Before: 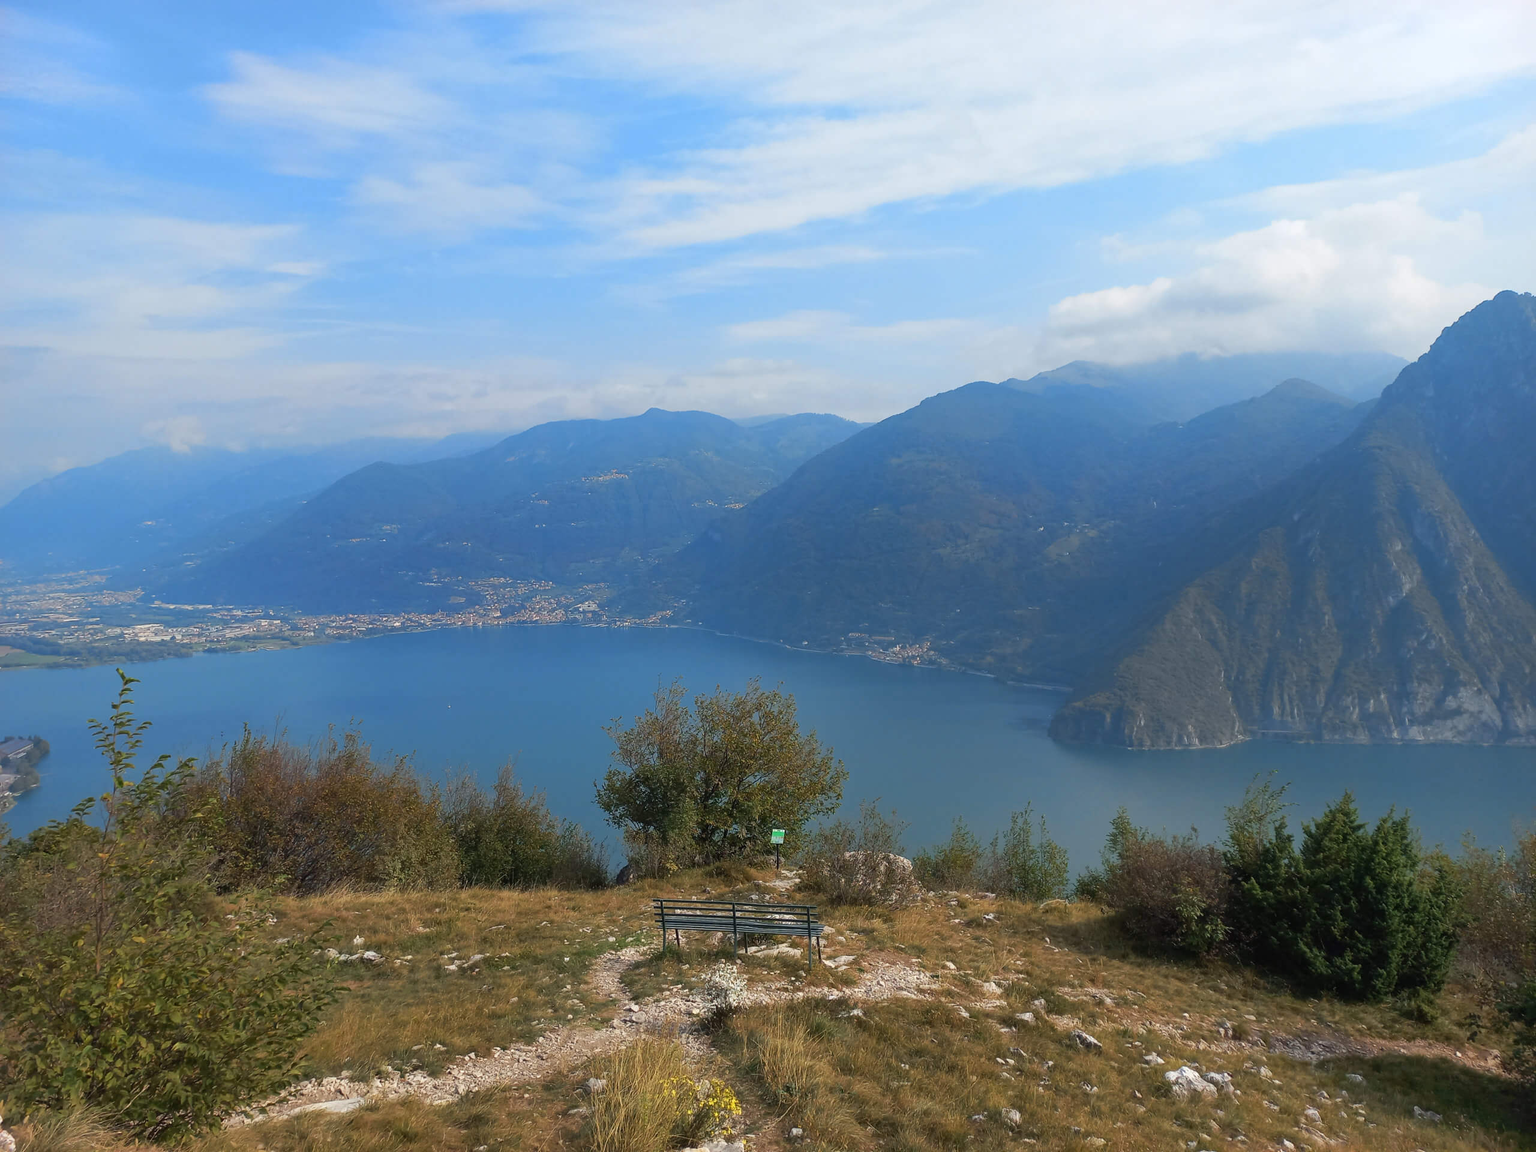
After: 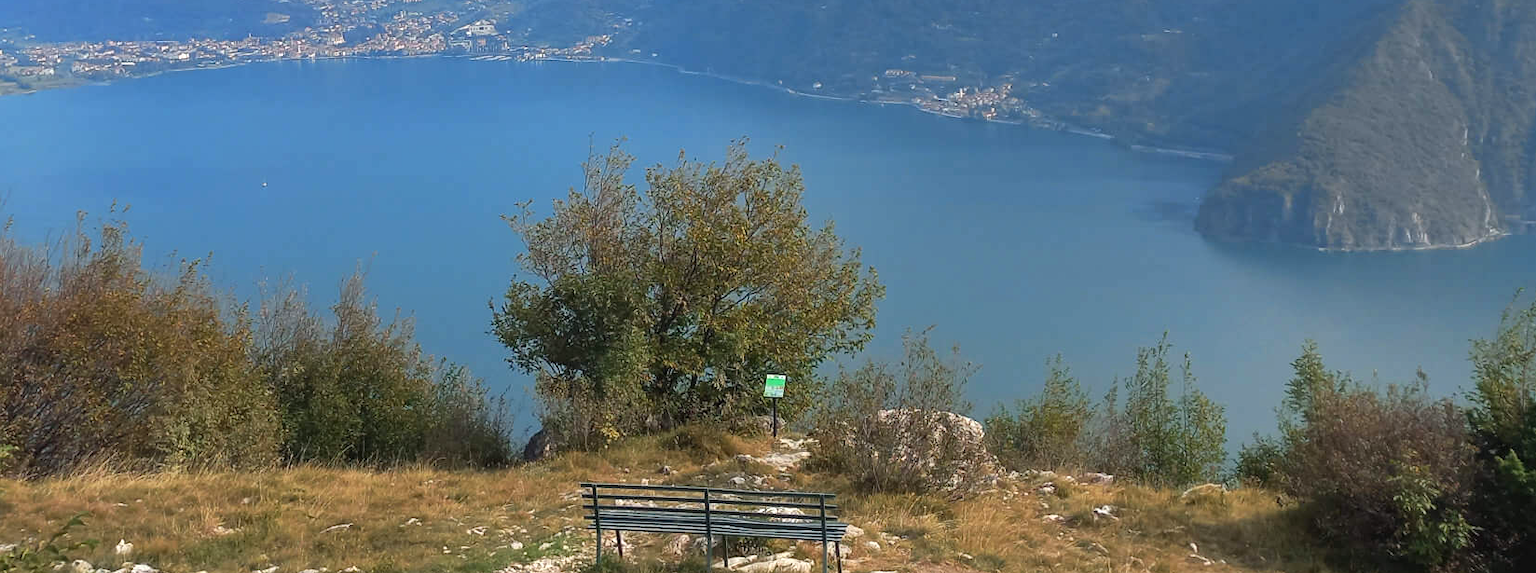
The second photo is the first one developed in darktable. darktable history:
exposure: black level correction 0, exposure 0.499 EV, compensate exposure bias true, compensate highlight preservation false
crop: left 18.18%, top 51.05%, right 17.172%, bottom 16.893%
